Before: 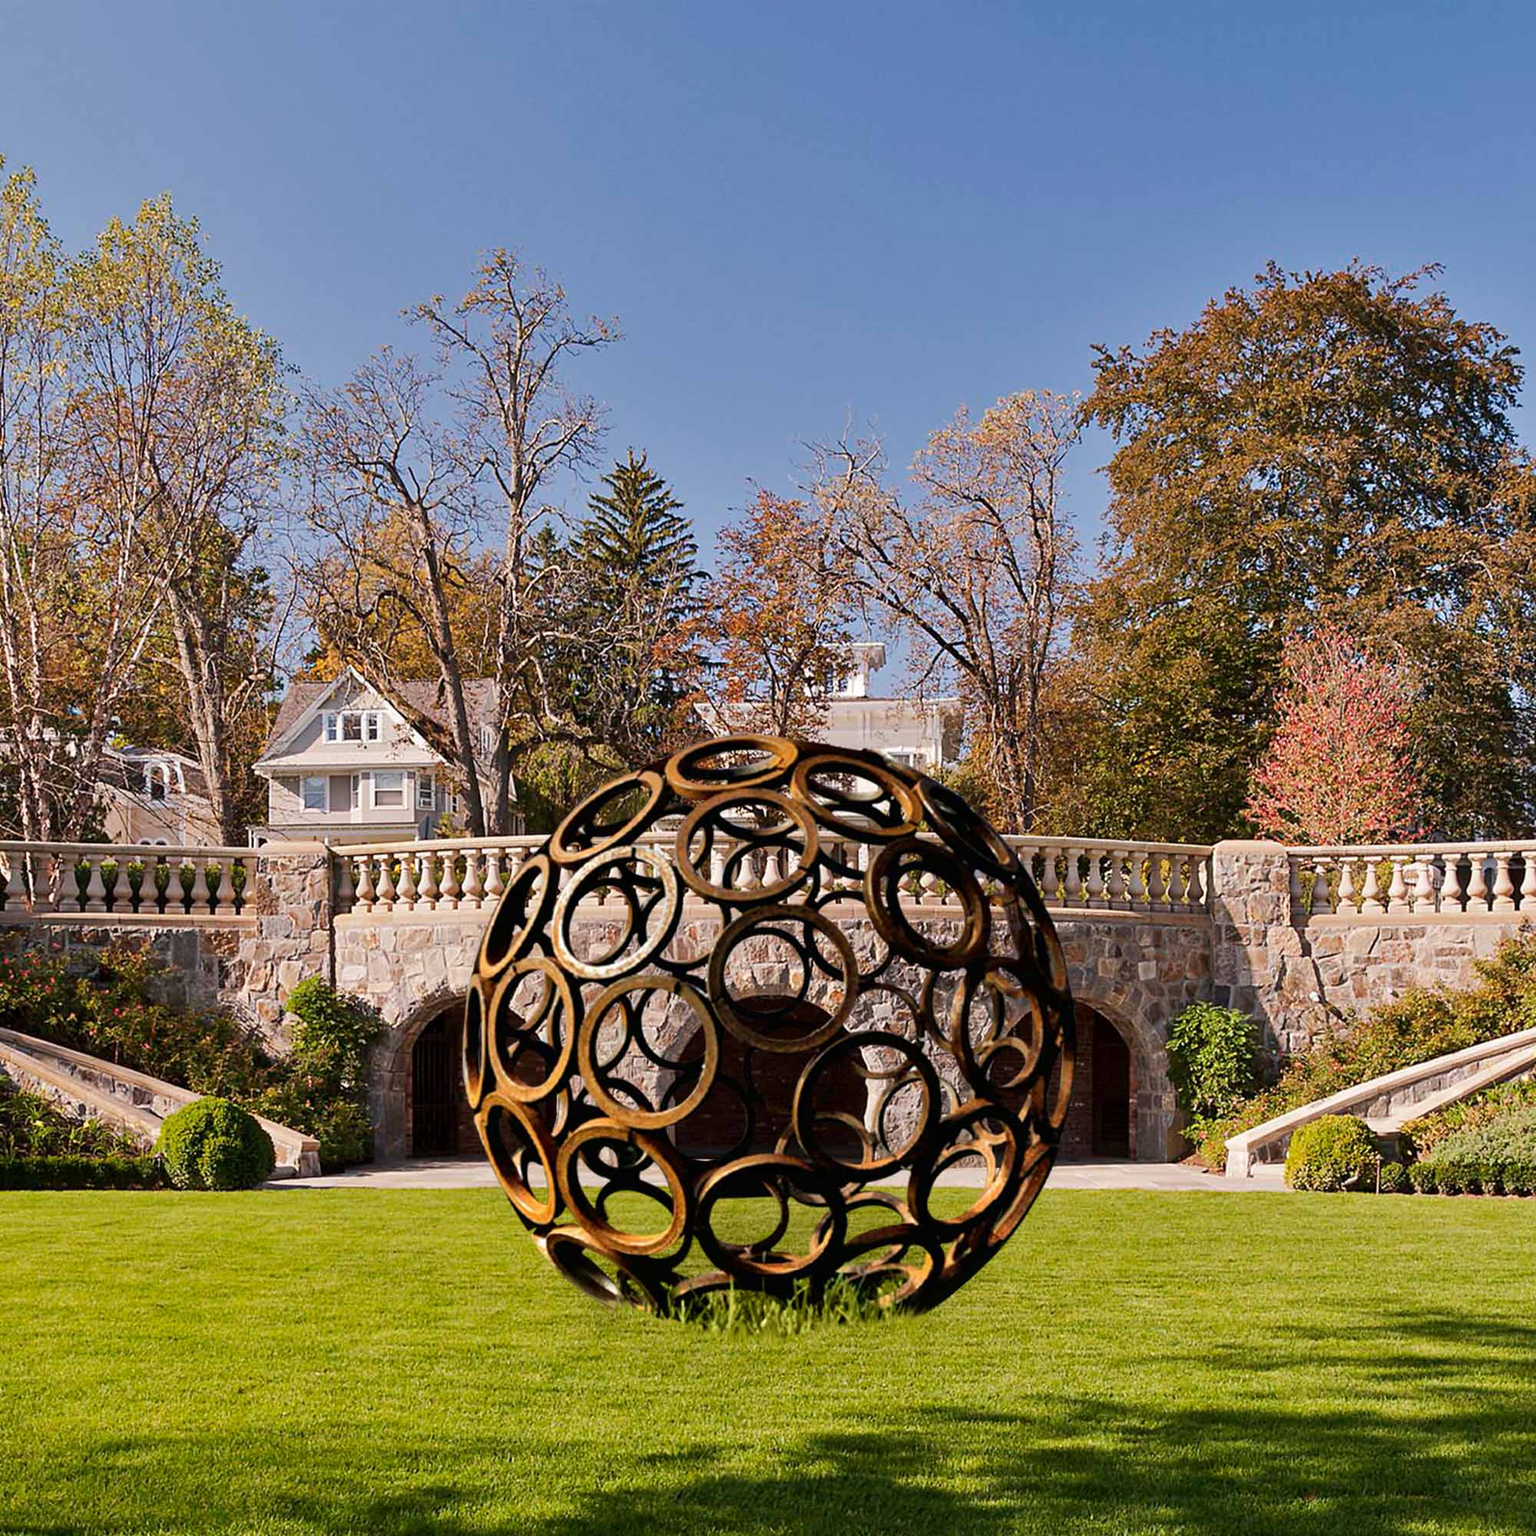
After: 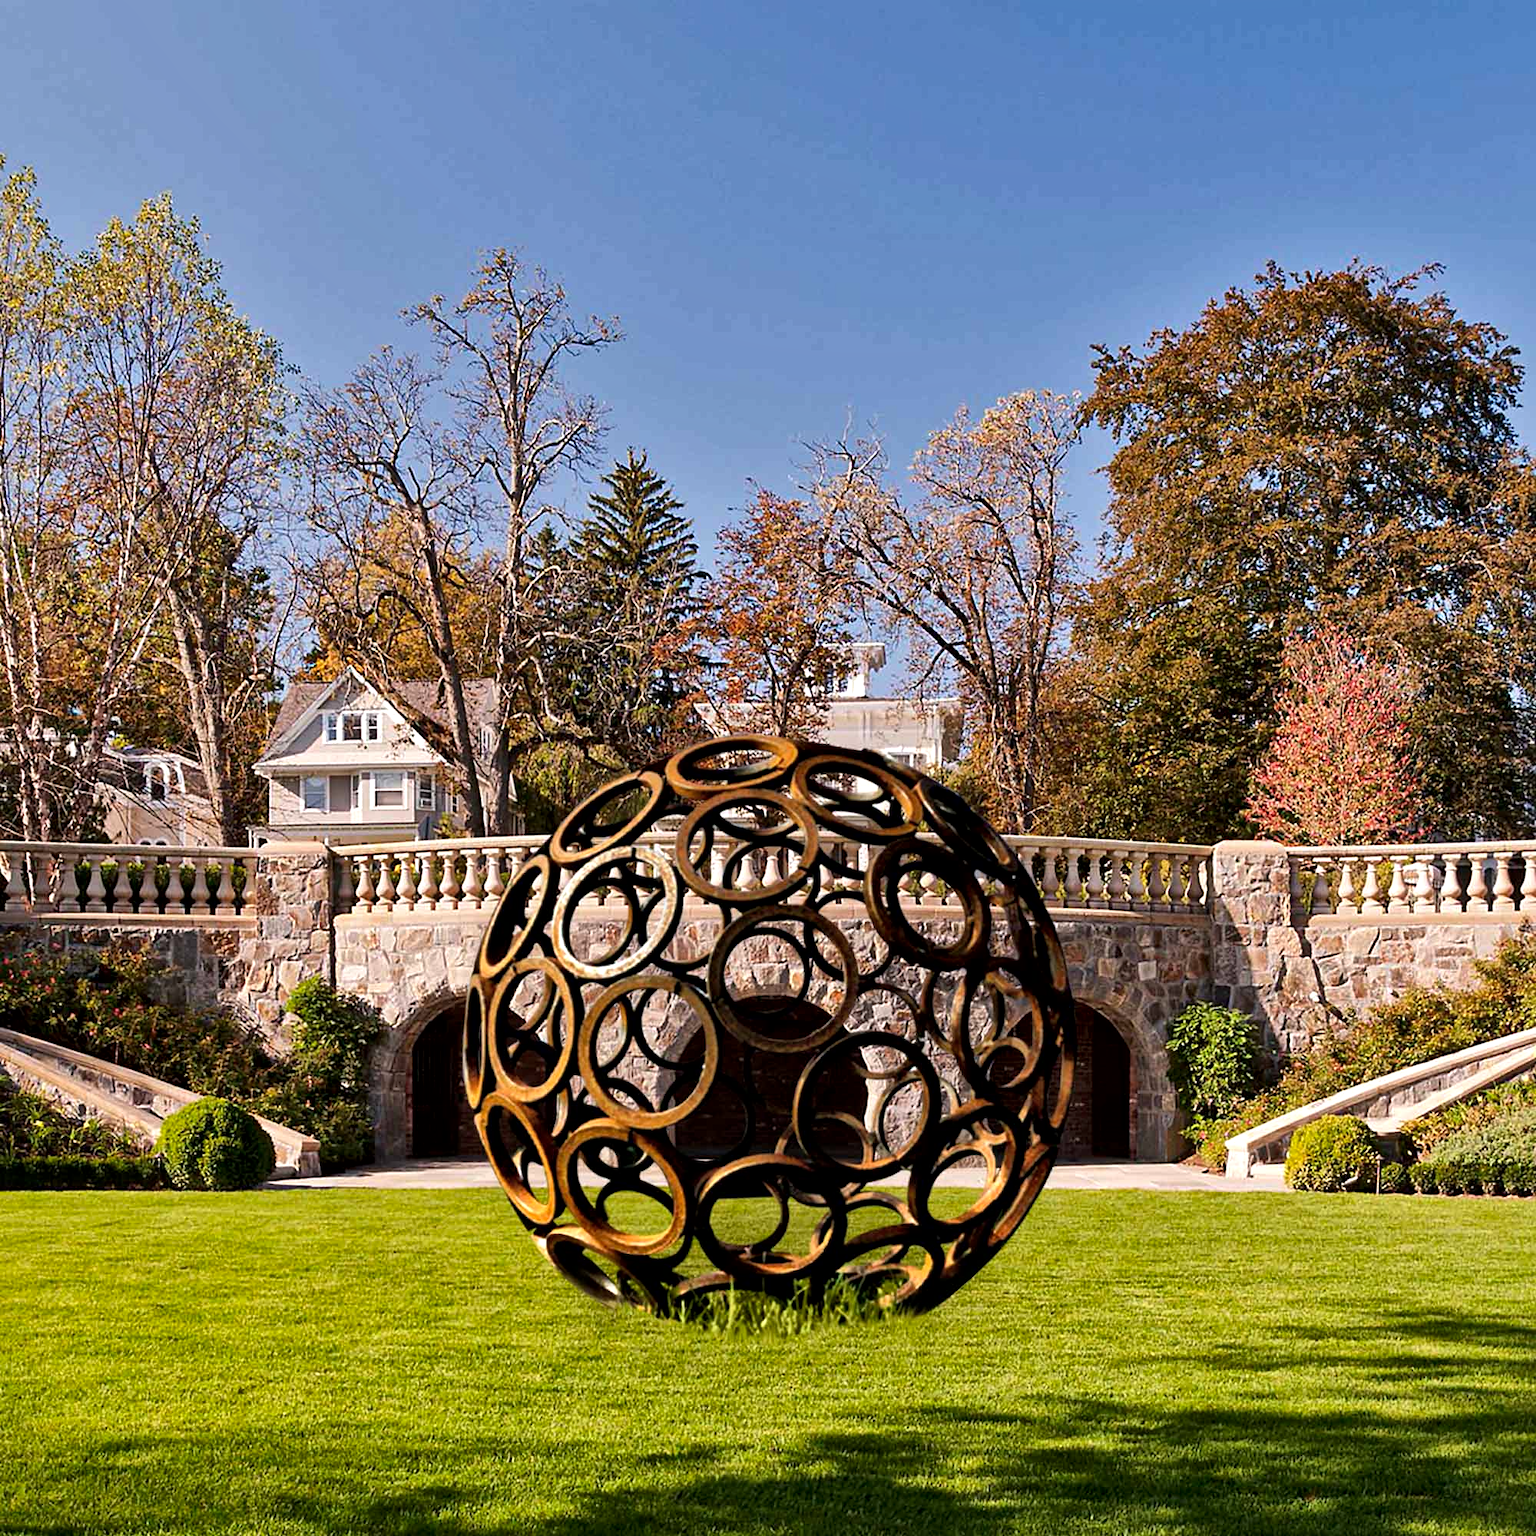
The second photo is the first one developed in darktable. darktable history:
color balance: contrast 10%
local contrast: mode bilateral grid, contrast 20, coarseness 50, detail 148%, midtone range 0.2
